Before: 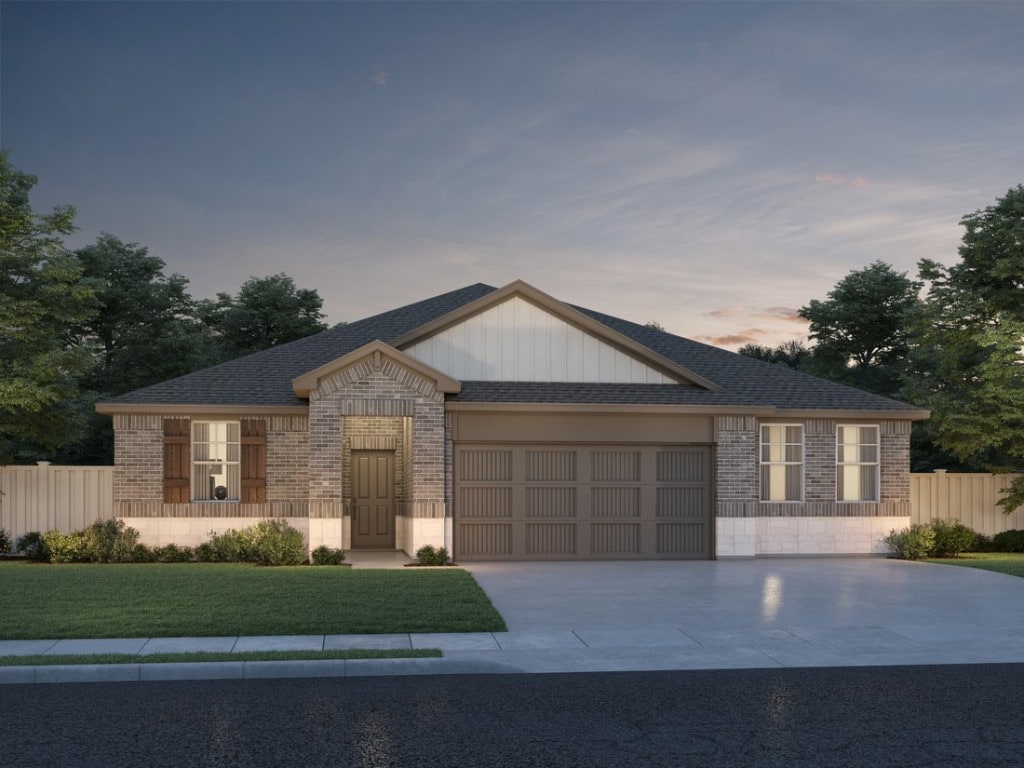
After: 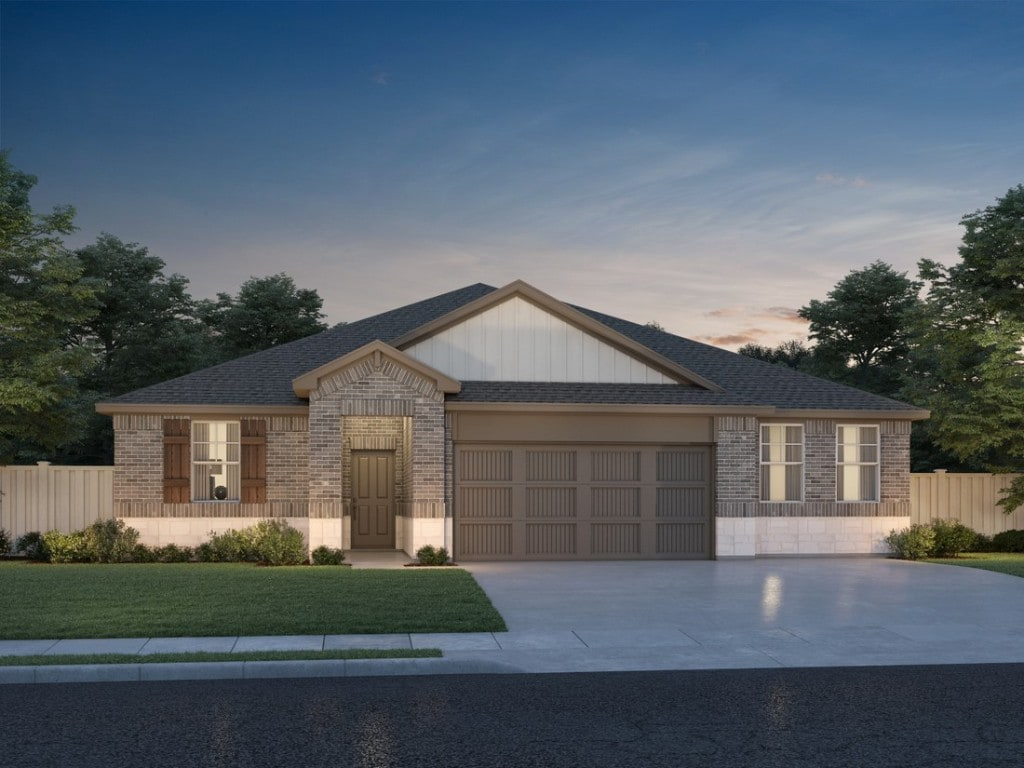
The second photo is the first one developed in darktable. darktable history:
color balance: mode lift, gamma, gain (sRGB)
graduated density: density 2.02 EV, hardness 44%, rotation 0.374°, offset 8.21, hue 208.8°, saturation 97%
